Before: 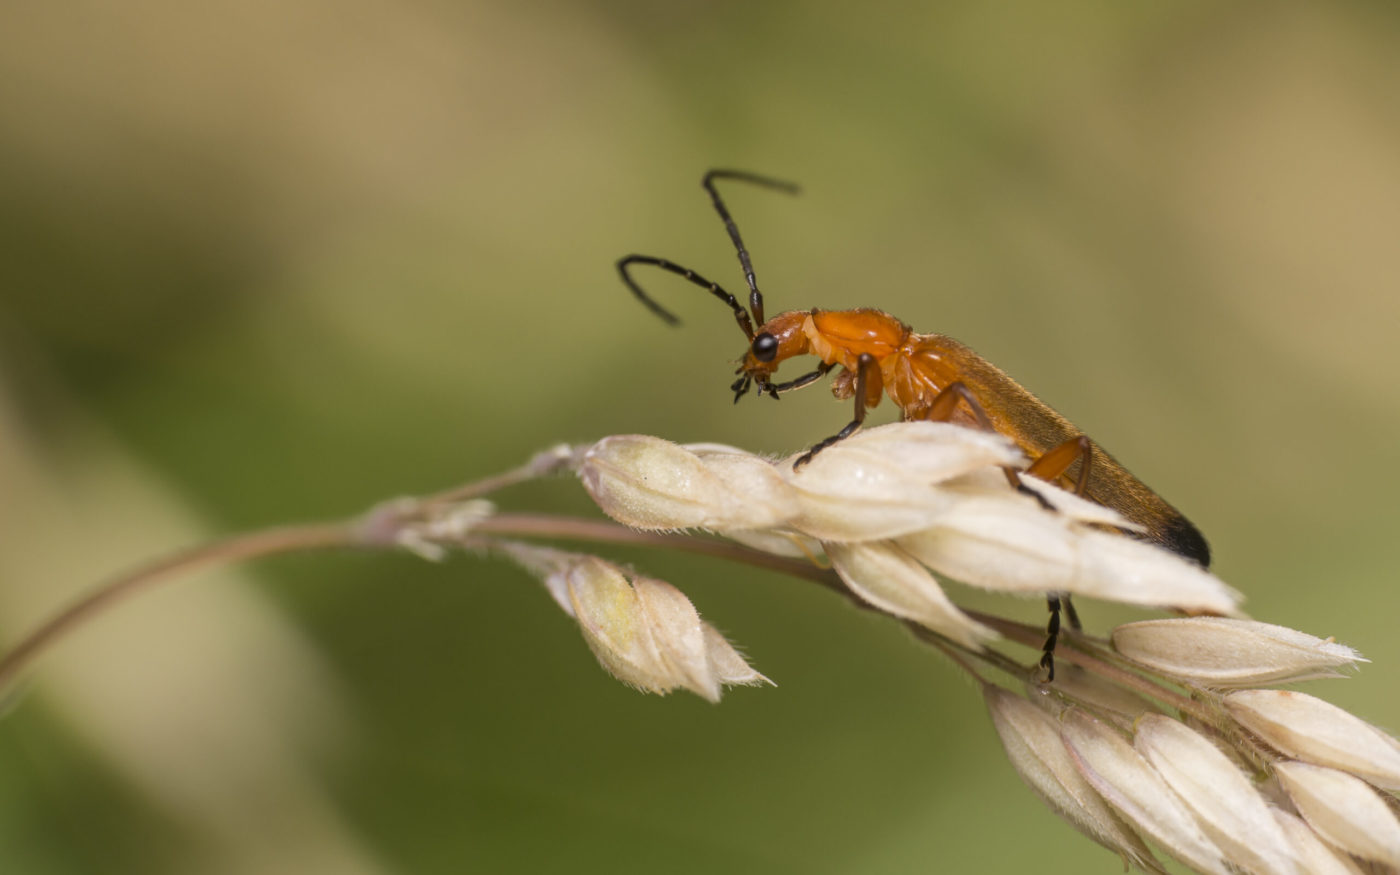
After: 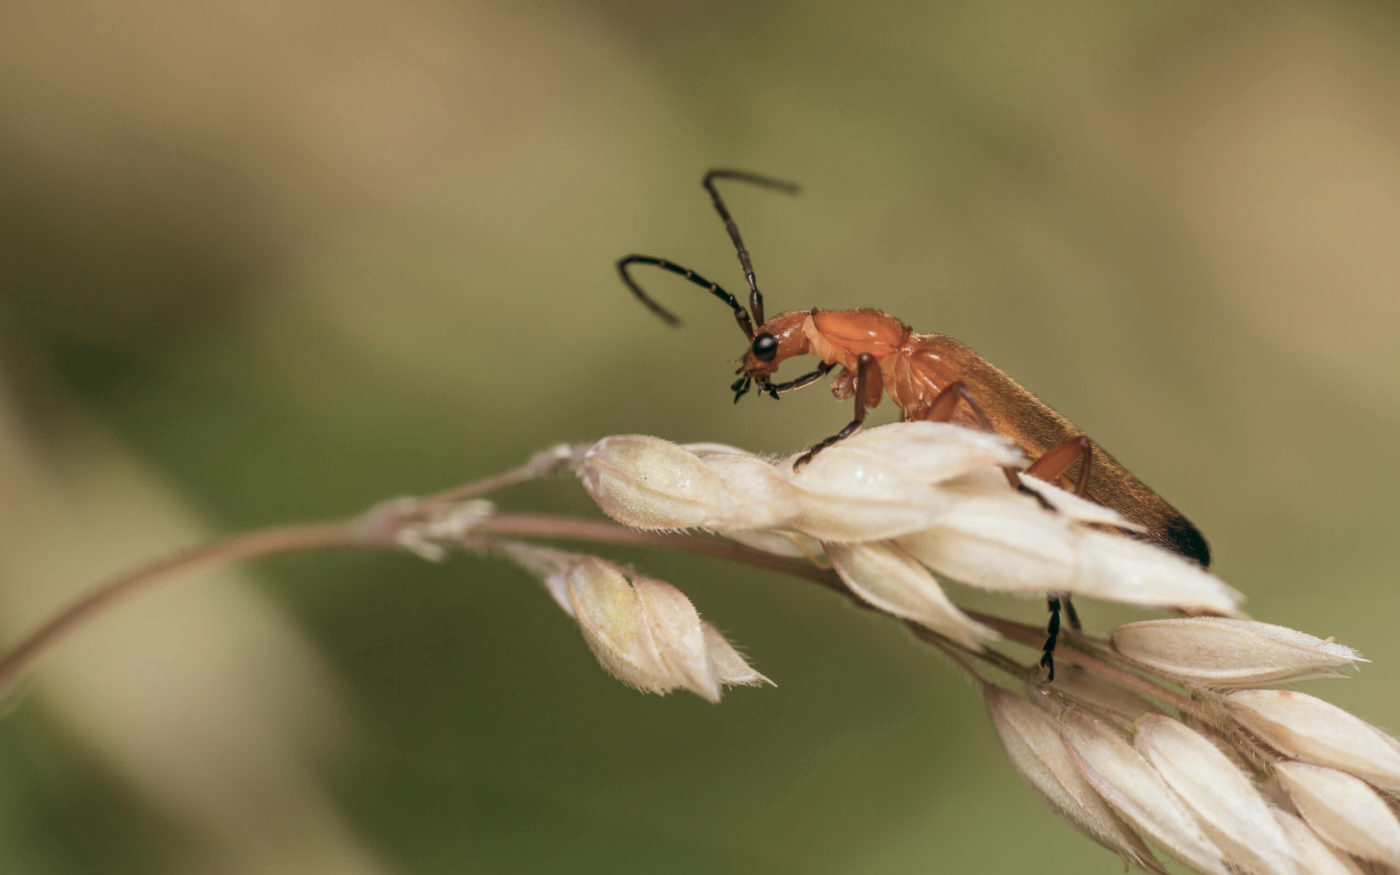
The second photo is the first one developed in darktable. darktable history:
tone equalizer: on, module defaults
color balance: lift [1, 0.994, 1.002, 1.006], gamma [0.957, 1.081, 1.016, 0.919], gain [0.97, 0.972, 1.01, 1.028], input saturation 91.06%, output saturation 79.8%
